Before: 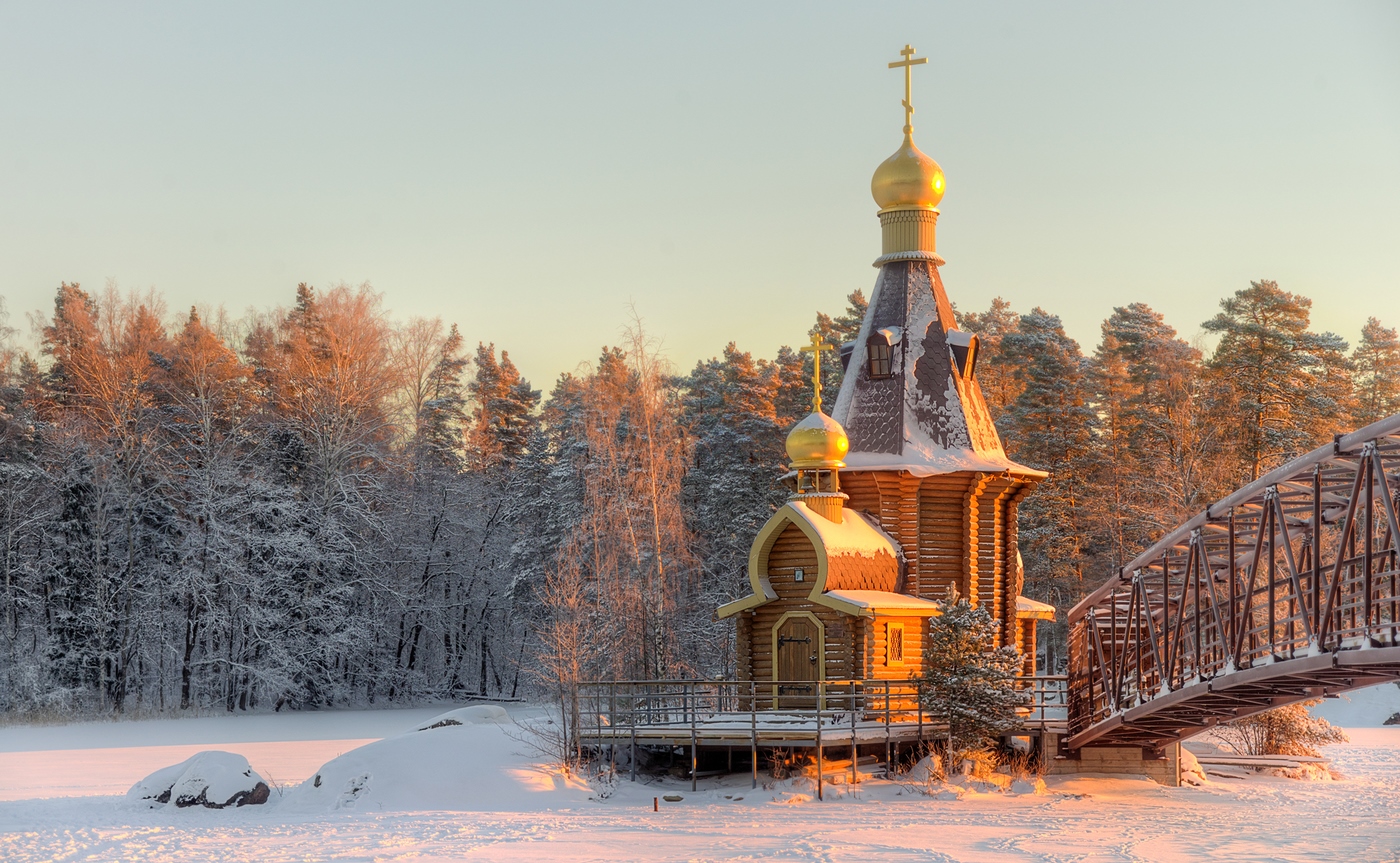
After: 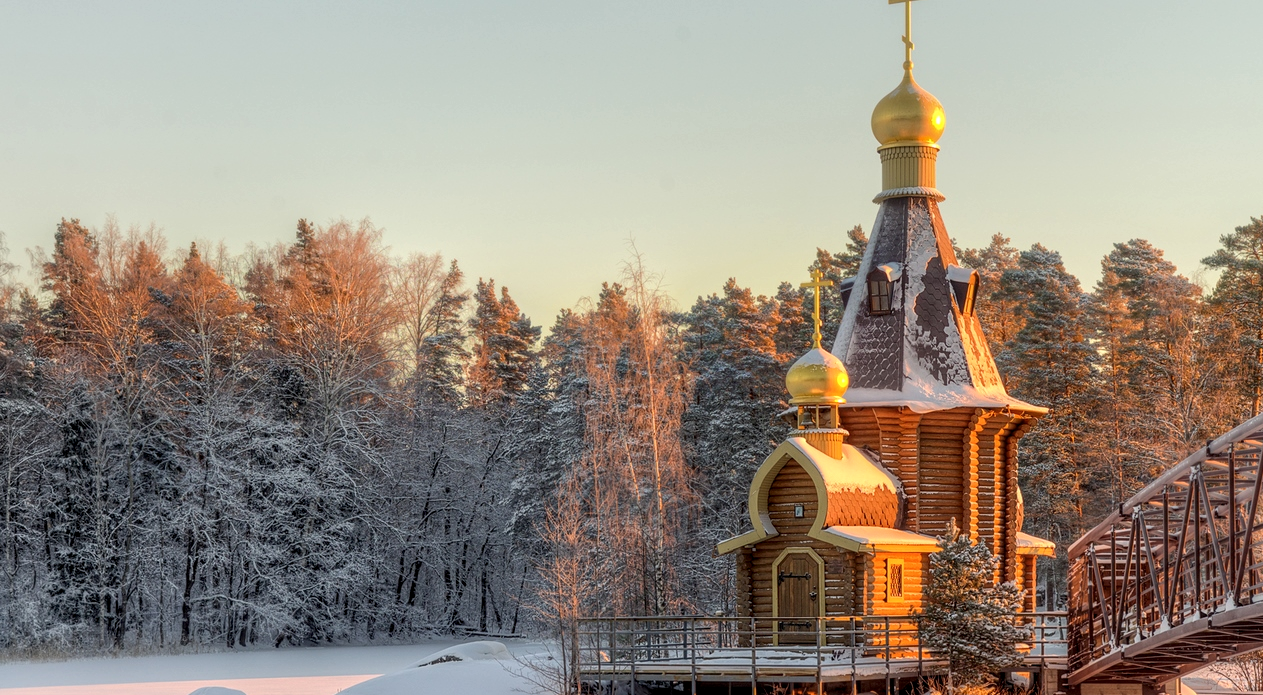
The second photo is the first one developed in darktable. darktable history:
crop: top 7.49%, right 9.717%, bottom 11.943%
local contrast: detail 130%
